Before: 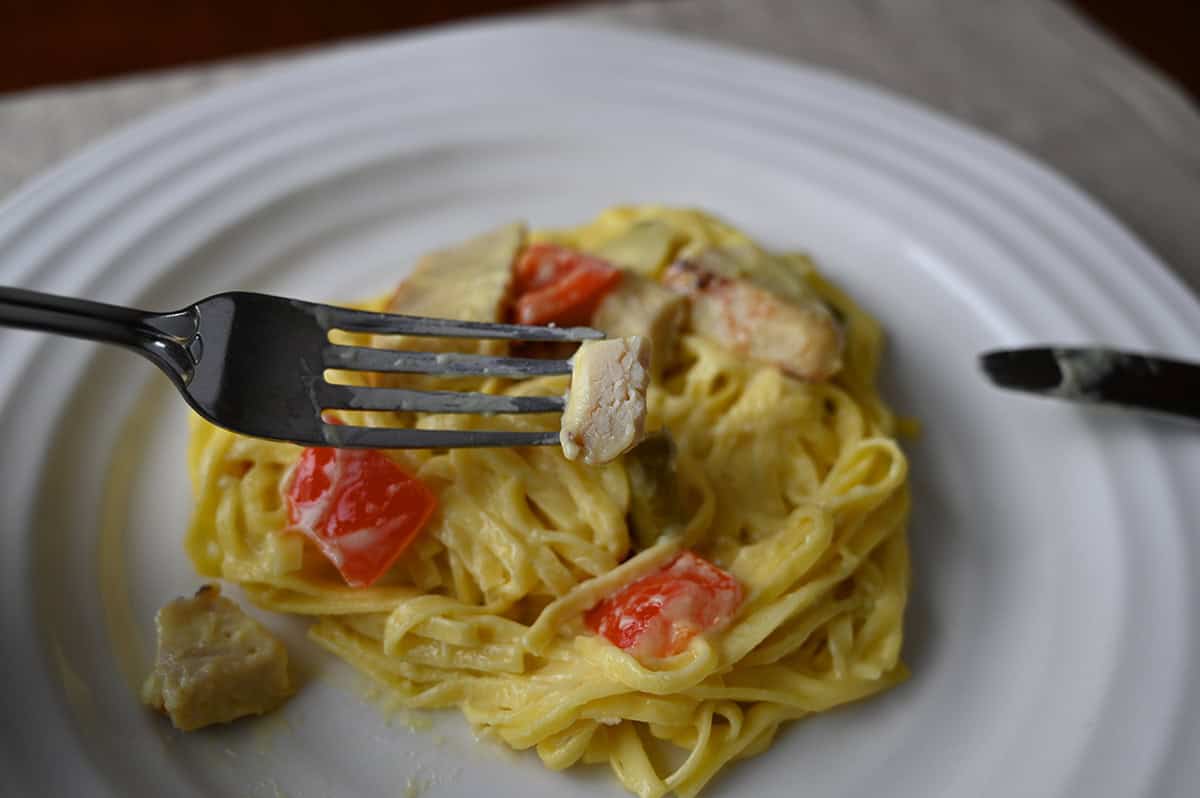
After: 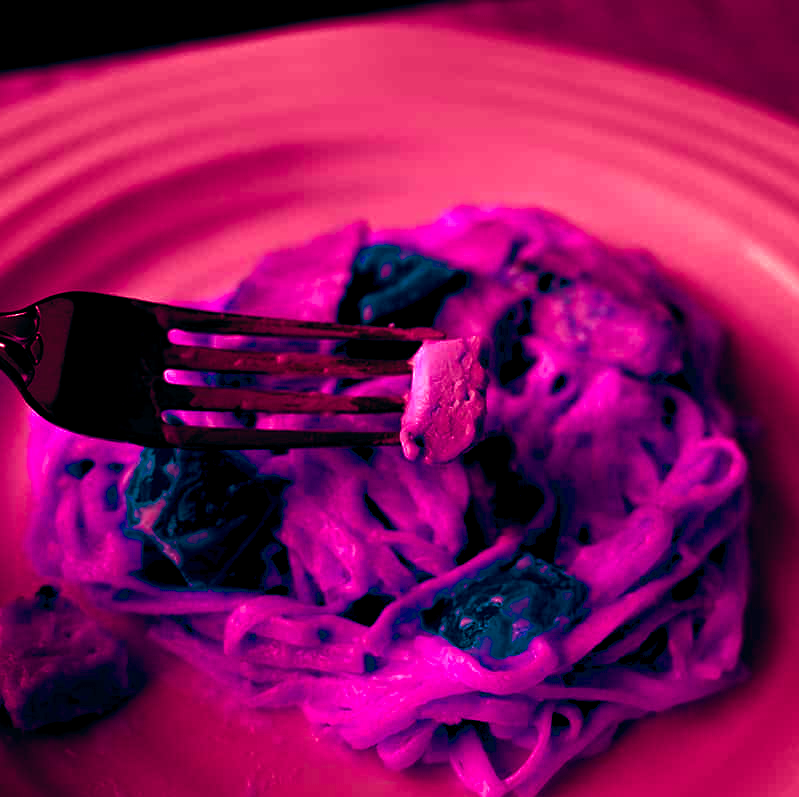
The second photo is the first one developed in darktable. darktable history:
crop and rotate: left 13.409%, right 19.924%
color balance rgb: shadows lift › luminance -18.76%, shadows lift › chroma 35.44%, power › luminance -3.76%, power › hue 142.17°, highlights gain › chroma 7.5%, highlights gain › hue 184.75°, global offset › luminance -0.52%, global offset › chroma 0.91%, global offset › hue 173.36°, shadows fall-off 300%, white fulcrum 2 EV, highlights fall-off 300%, linear chroma grading › shadows 17.19%, linear chroma grading › highlights 61.12%, linear chroma grading › global chroma 50%, hue shift -150.52°, perceptual brilliance grading › global brilliance 12%, mask middle-gray fulcrum 100%, contrast gray fulcrum 38.43%, contrast 35.15%, saturation formula JzAzBz (2021)
